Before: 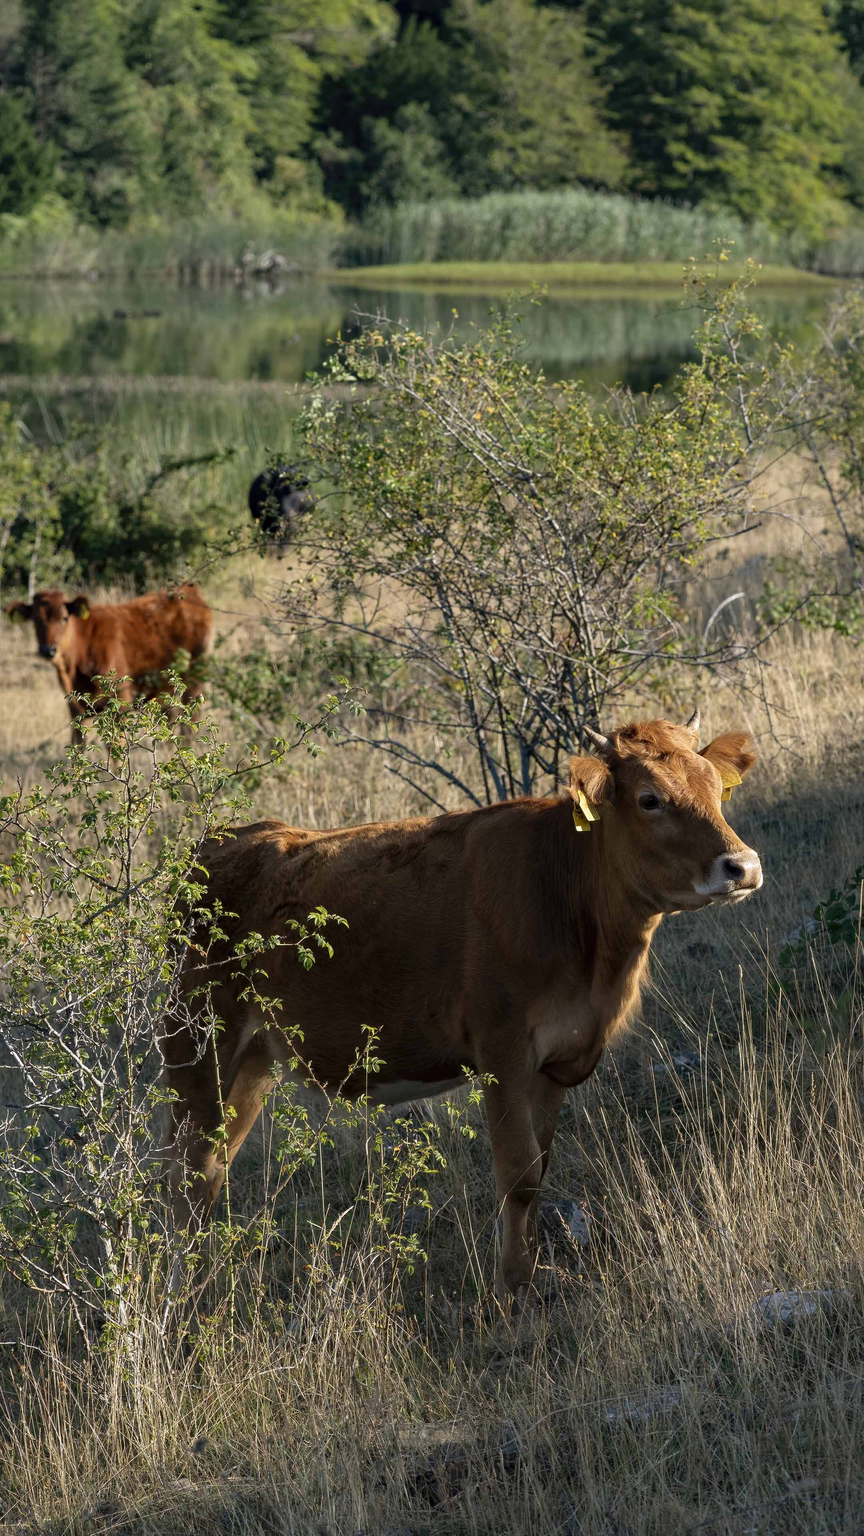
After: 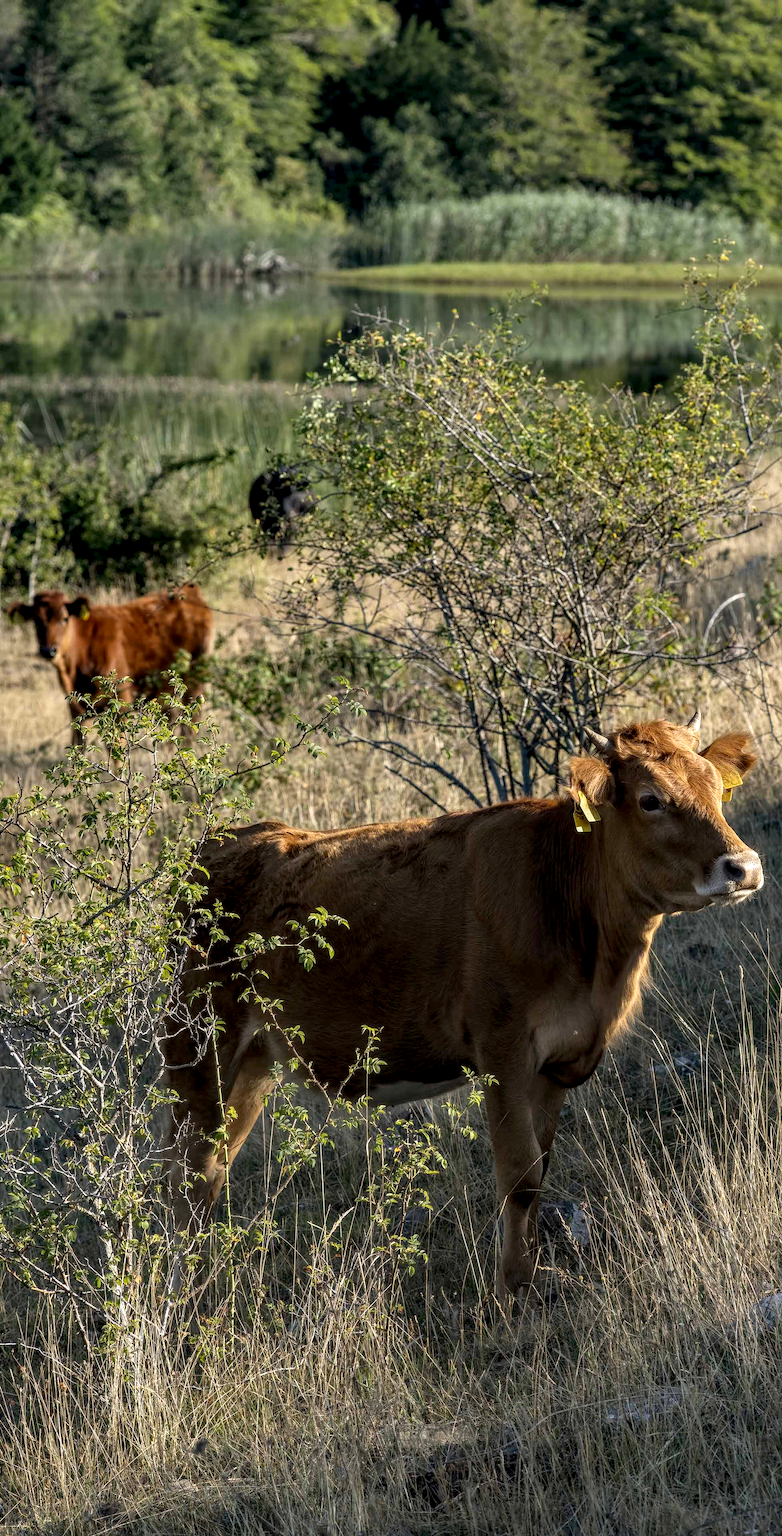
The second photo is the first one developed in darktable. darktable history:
crop: right 9.509%, bottom 0.031%
local contrast: highlights 59%, detail 145%
color balance: output saturation 110%
